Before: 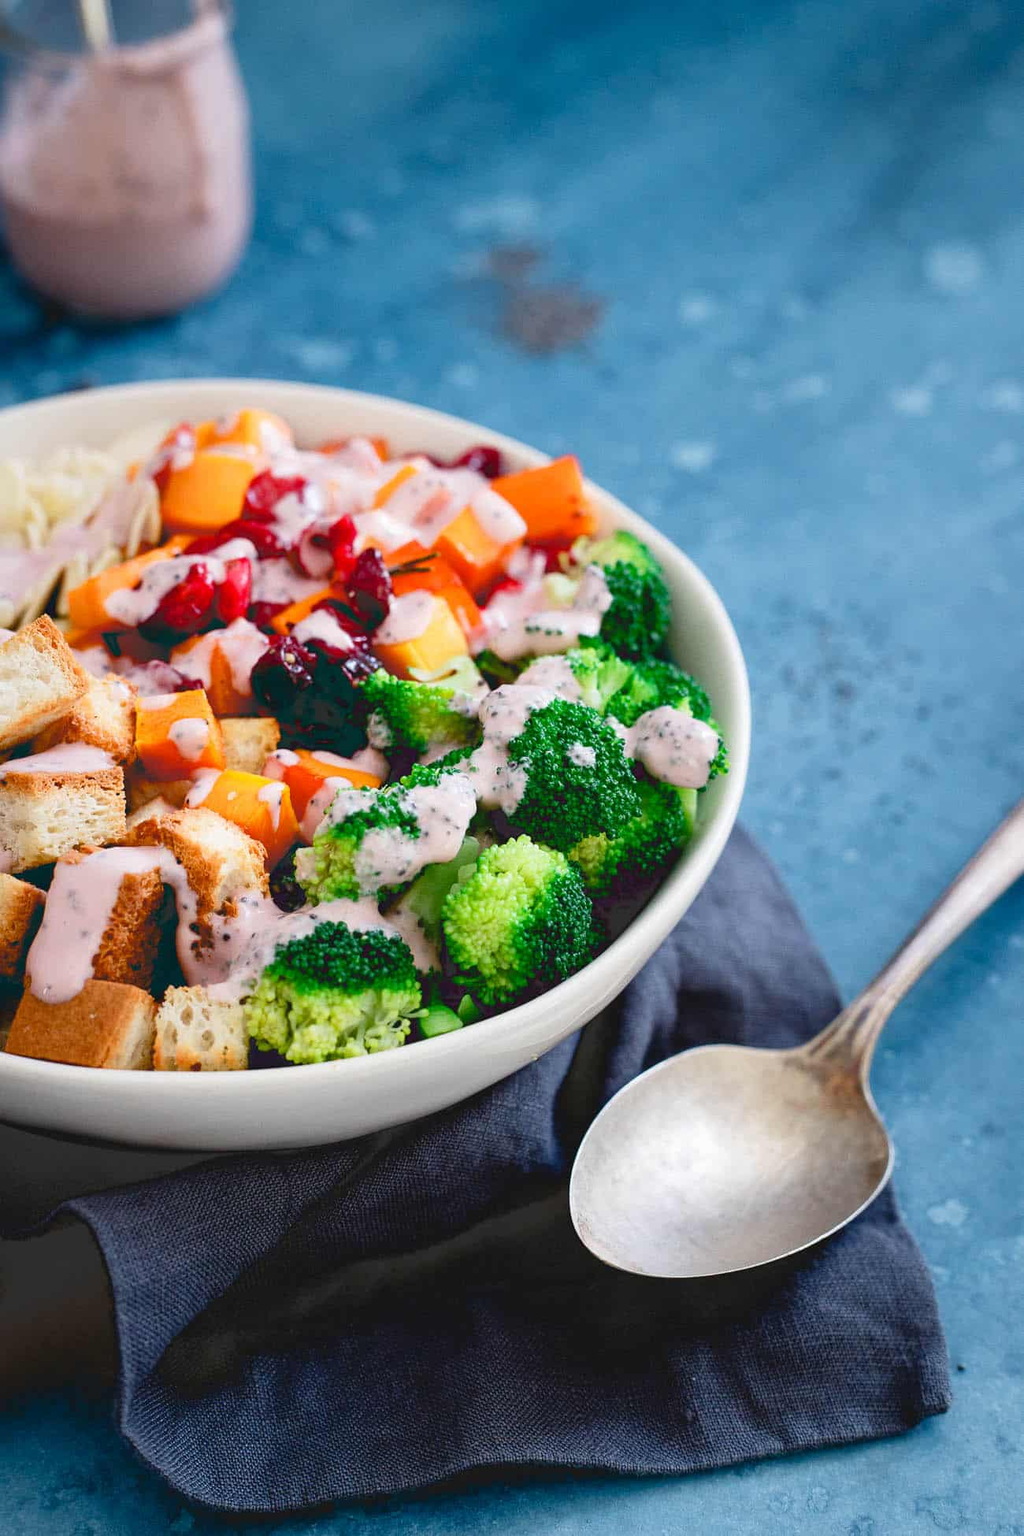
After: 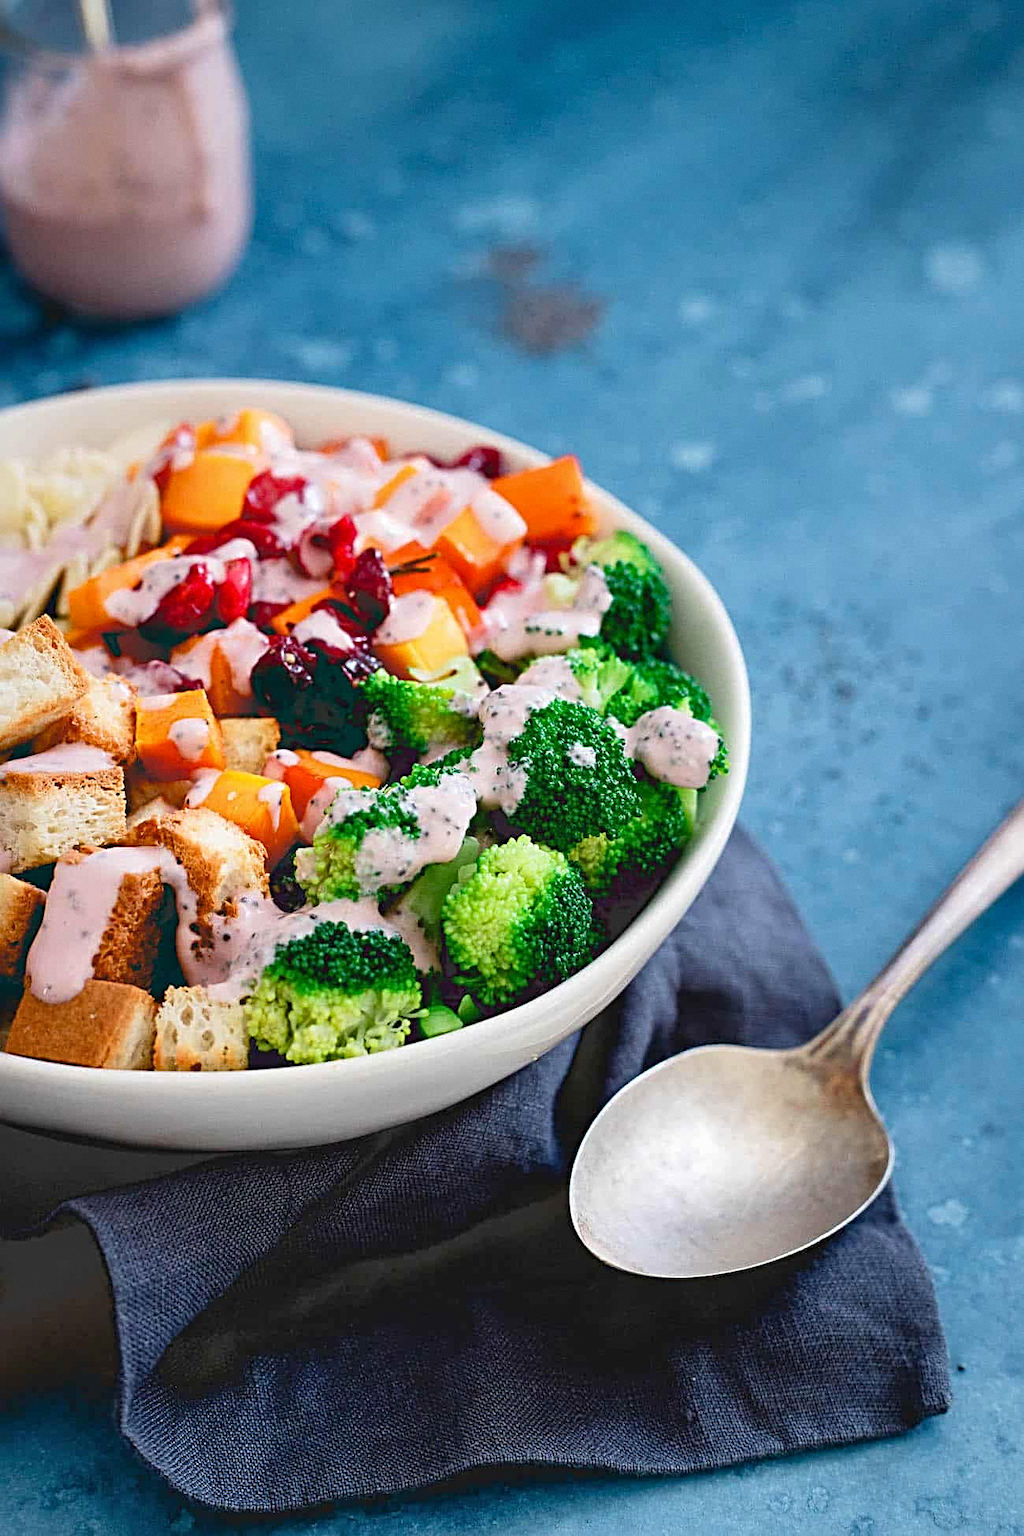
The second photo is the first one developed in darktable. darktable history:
sharpen: radius 4
velvia: strength 9.25%
shadows and highlights: radius 125.46, shadows 30.51, highlights -30.51, low approximation 0.01, soften with gaussian
grain: coarseness 0.09 ISO, strength 10%
